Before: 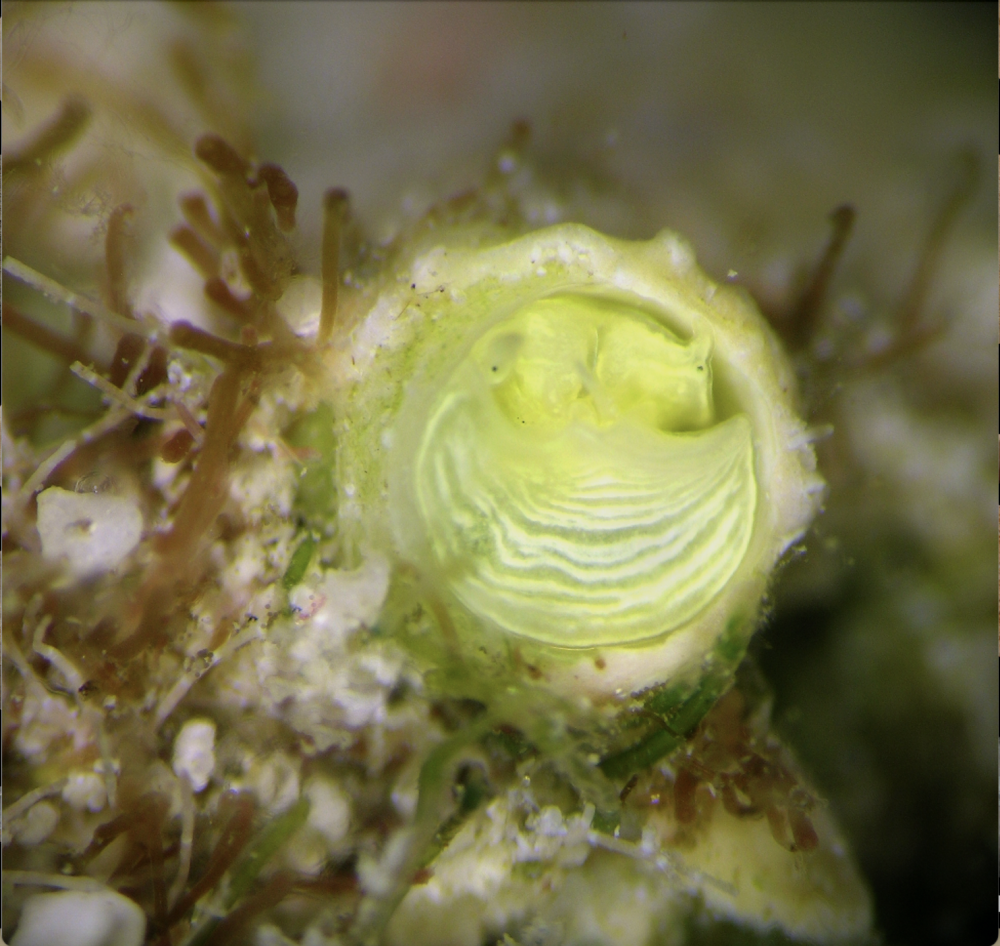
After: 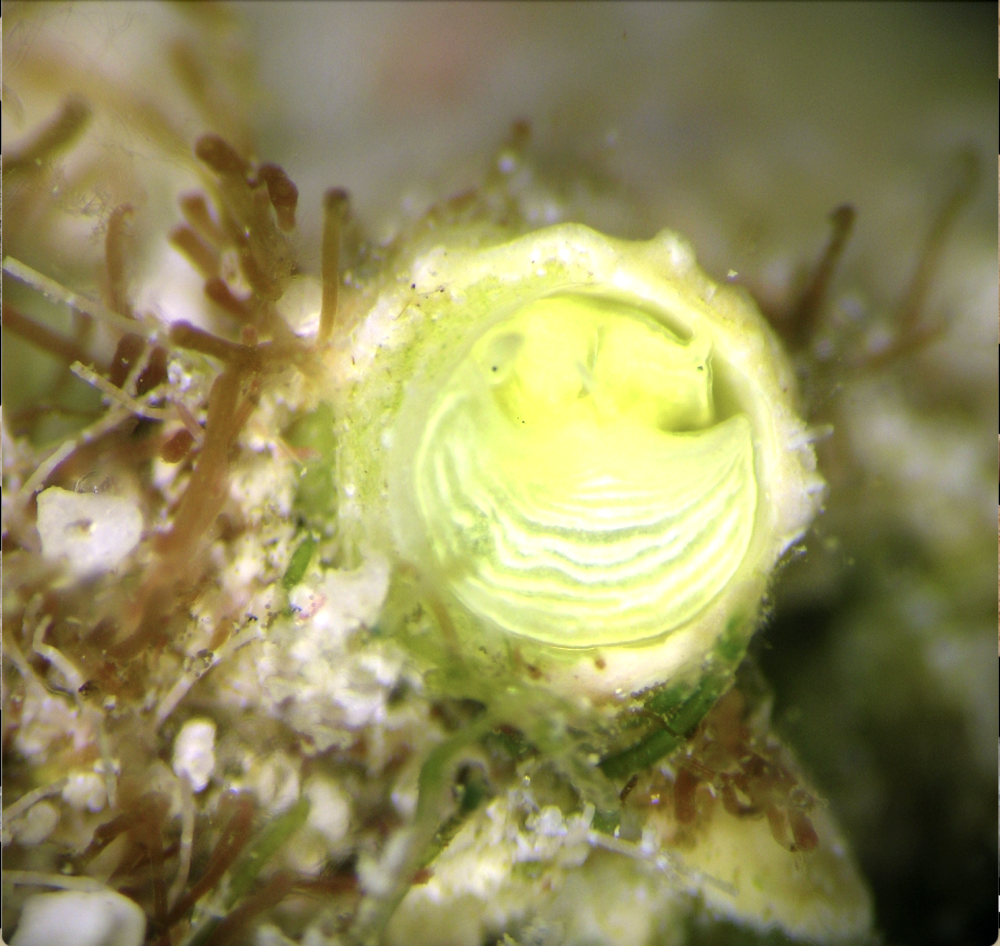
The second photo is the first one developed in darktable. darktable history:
exposure: exposure 0.691 EV, compensate exposure bias true, compensate highlight preservation false
